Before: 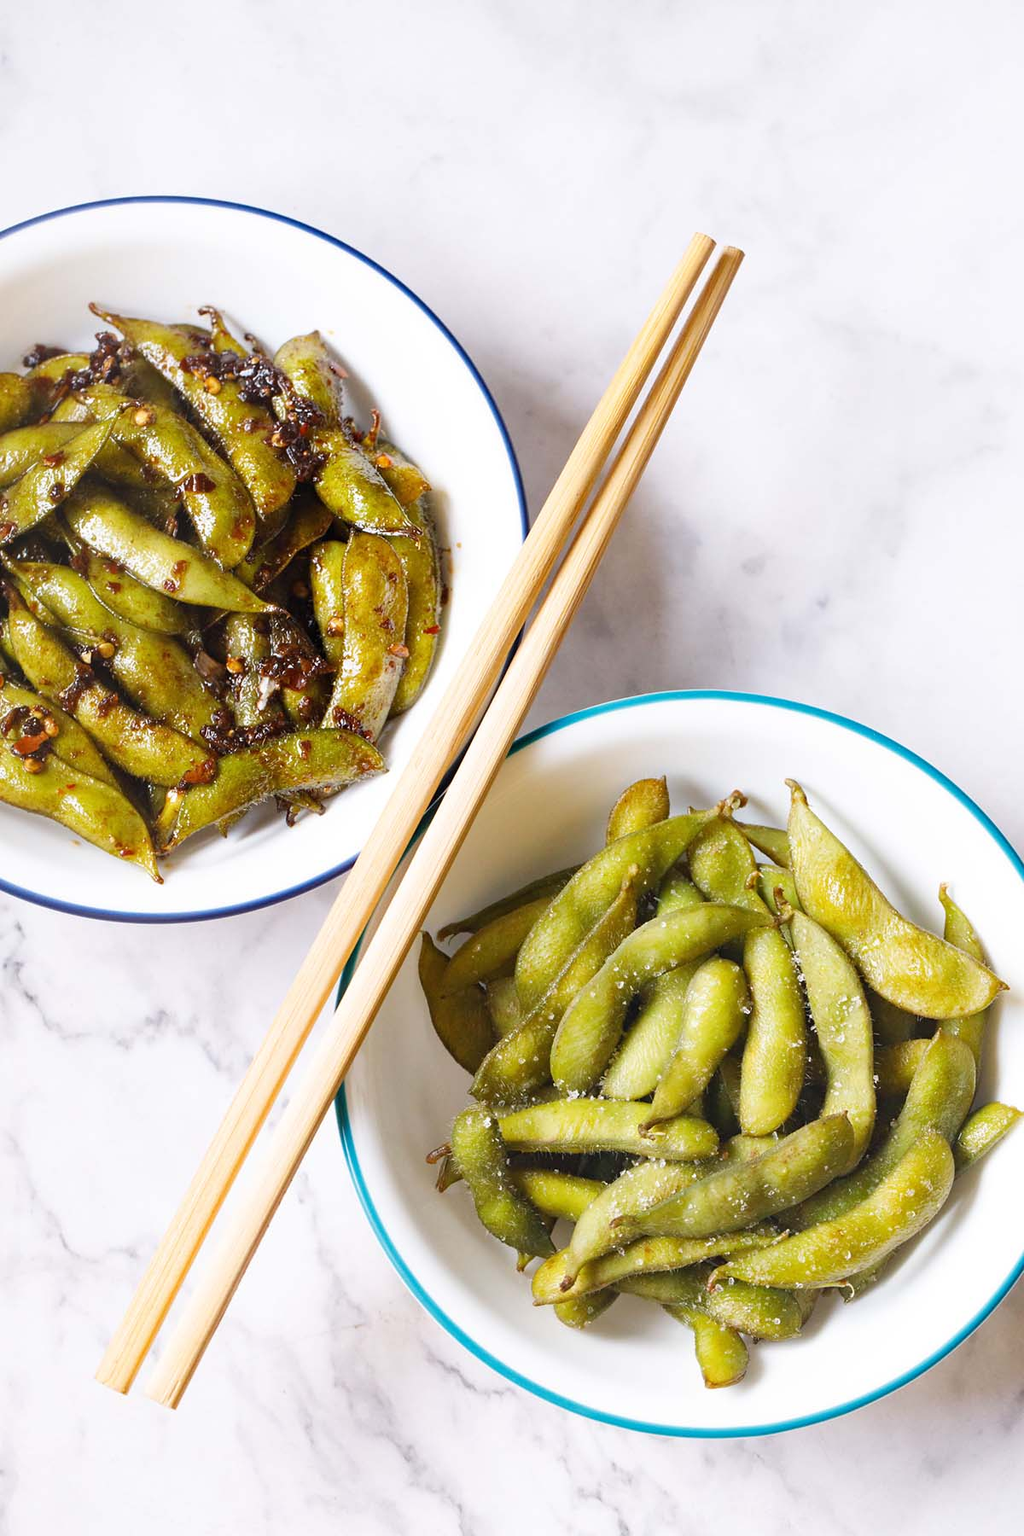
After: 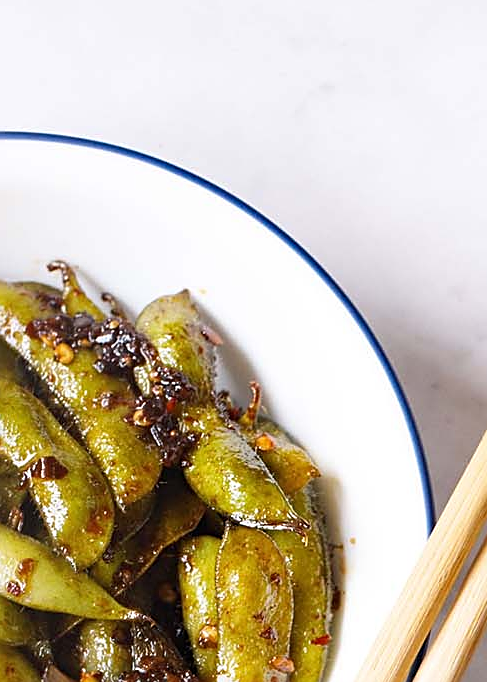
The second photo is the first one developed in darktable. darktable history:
crop: left 15.452%, top 5.459%, right 43.956%, bottom 56.62%
sharpen: on, module defaults
